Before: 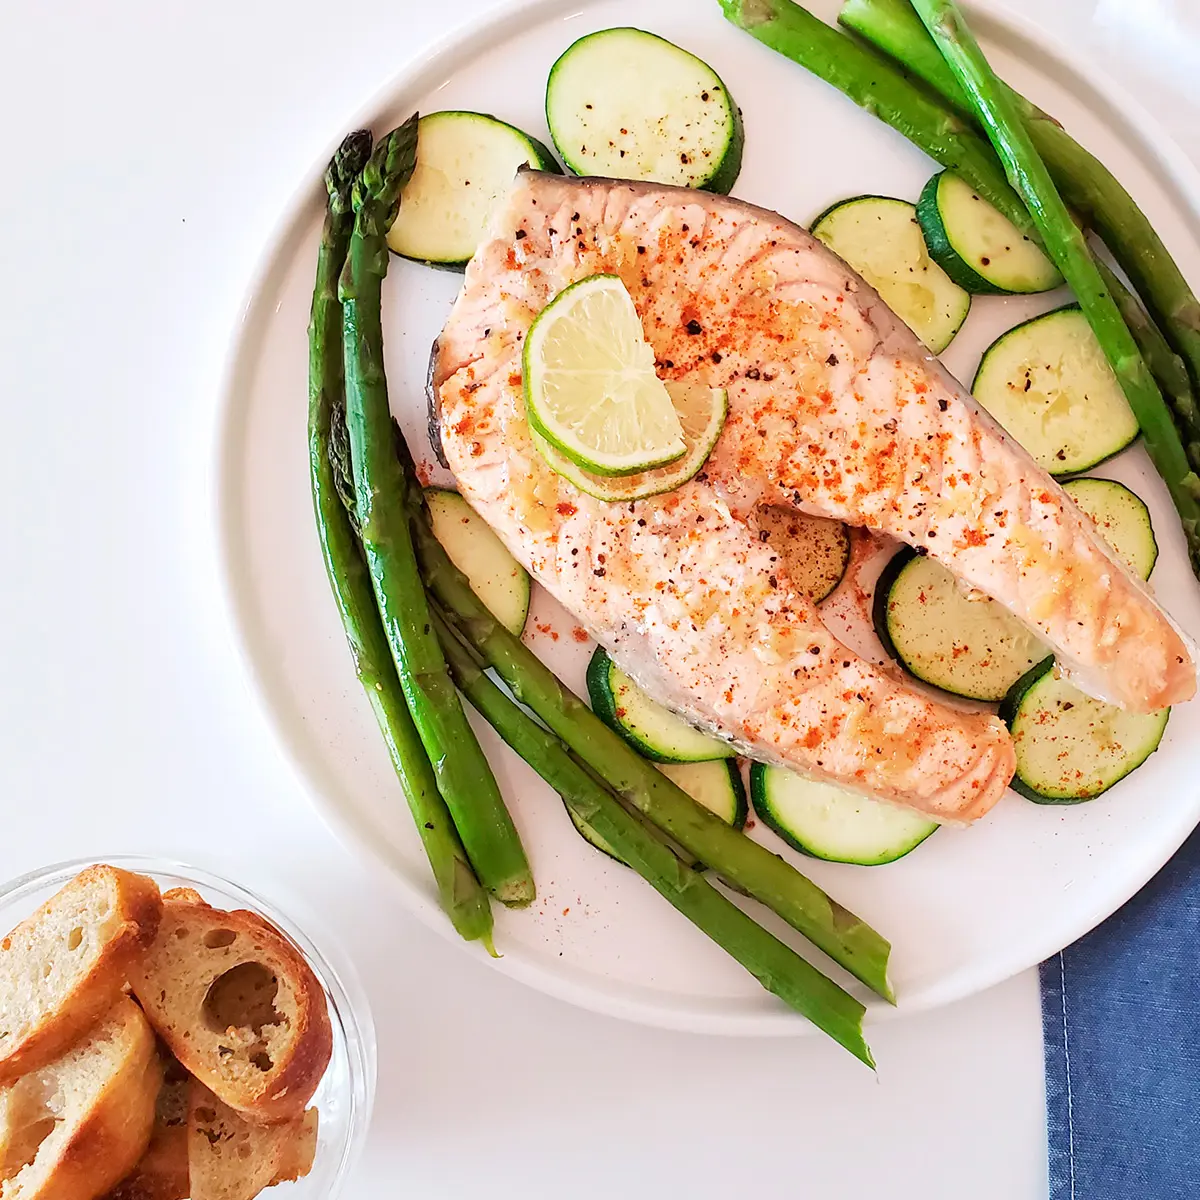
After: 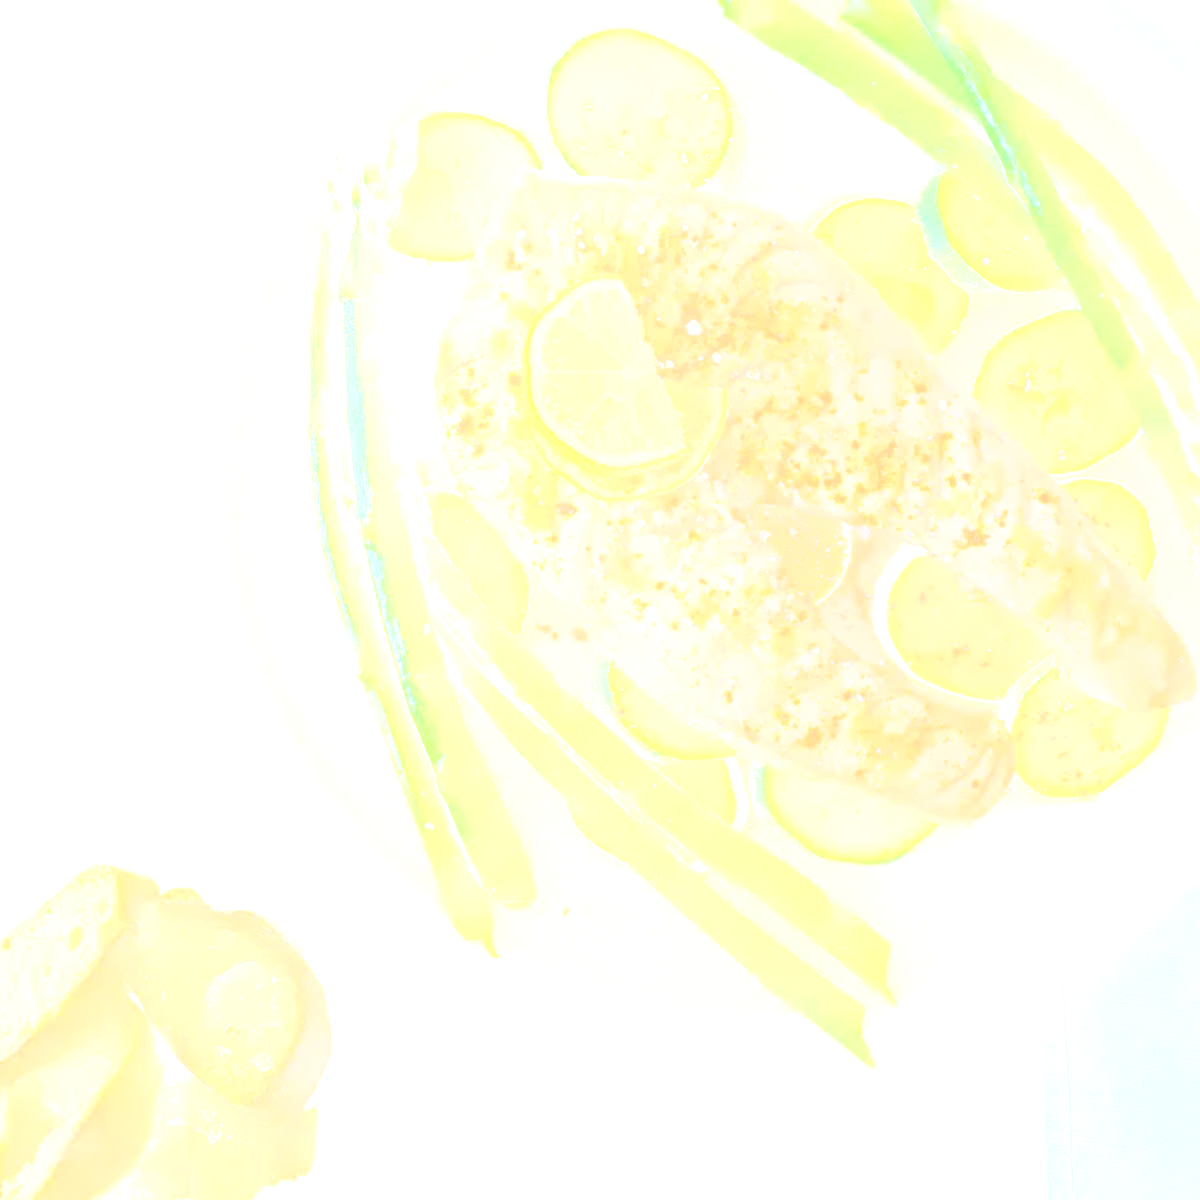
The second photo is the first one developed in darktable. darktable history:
exposure: black level correction 0.009, exposure -0.637 EV, compensate highlight preservation false
bloom: size 85%, threshold 5%, strength 85%
sharpen: on, module defaults
